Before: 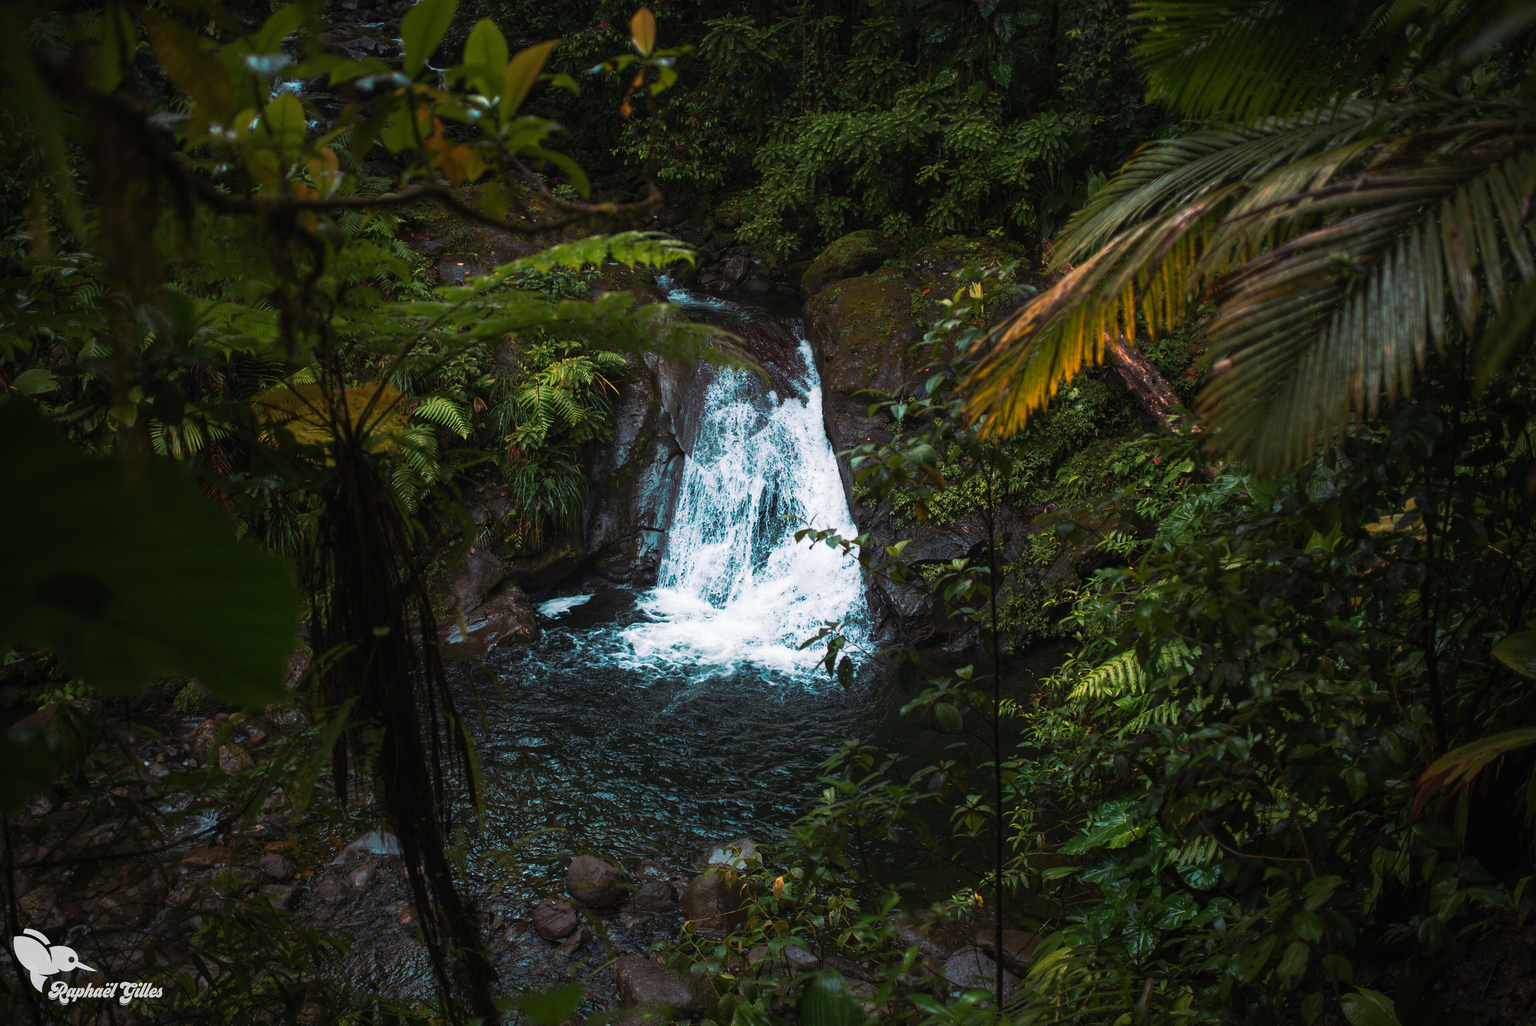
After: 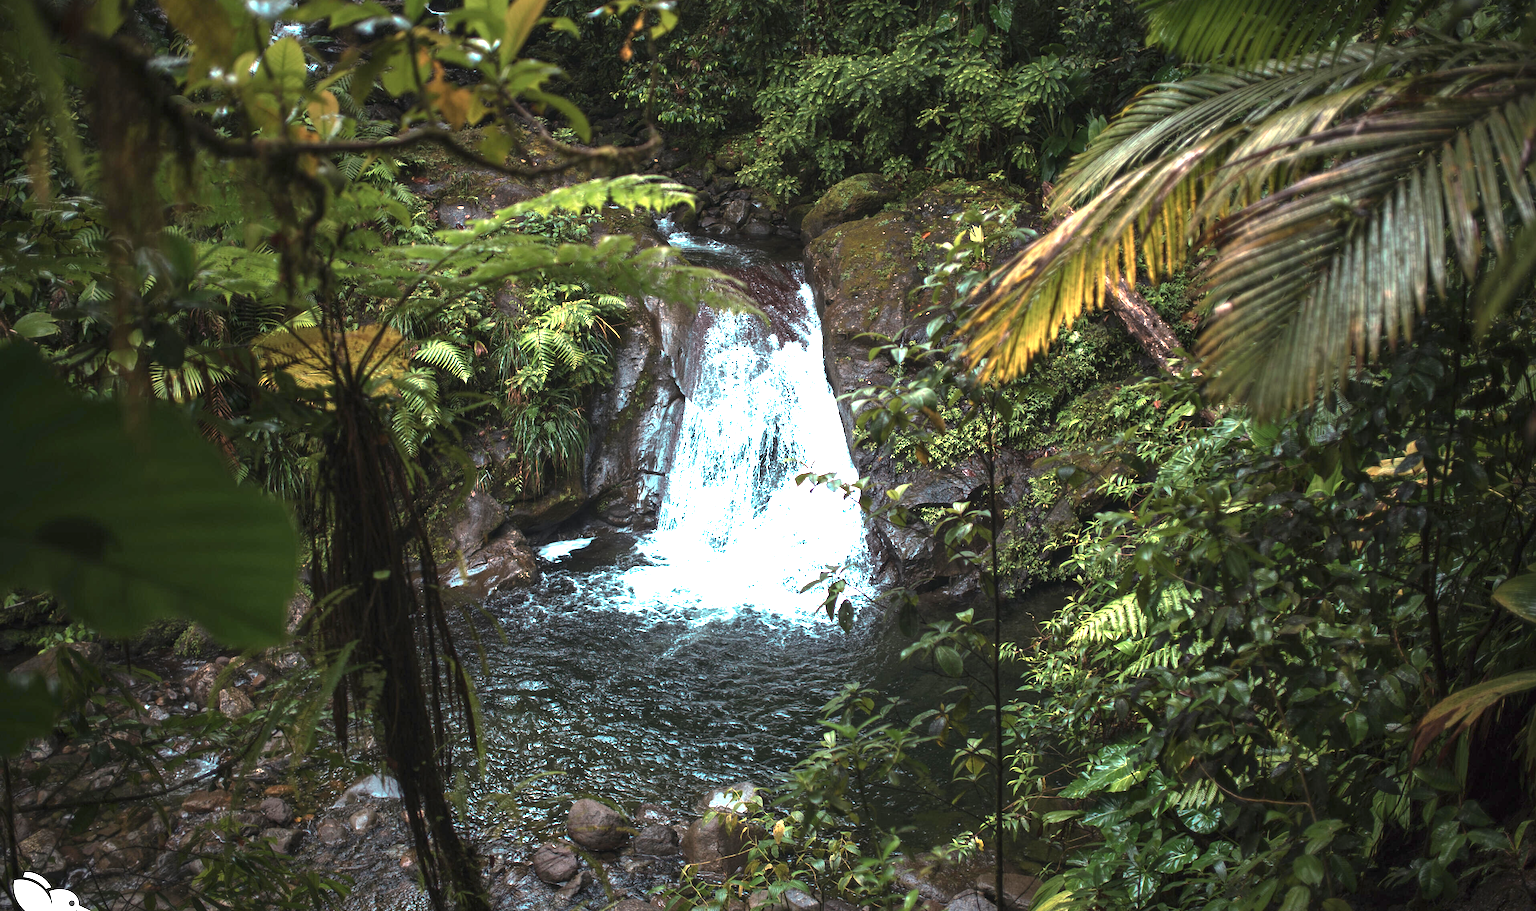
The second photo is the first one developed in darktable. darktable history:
tone equalizer: edges refinement/feathering 500, mask exposure compensation -1.57 EV, preserve details no
exposure: exposure 1.994 EV, compensate exposure bias true, compensate highlight preservation false
contrast equalizer: octaves 7, y [[0.515 ×6], [0.507 ×6], [0.425 ×6], [0 ×6], [0 ×6]]
crop and rotate: top 5.547%, bottom 5.602%
contrast brightness saturation: contrast 0.058, brightness -0.015, saturation -0.241
